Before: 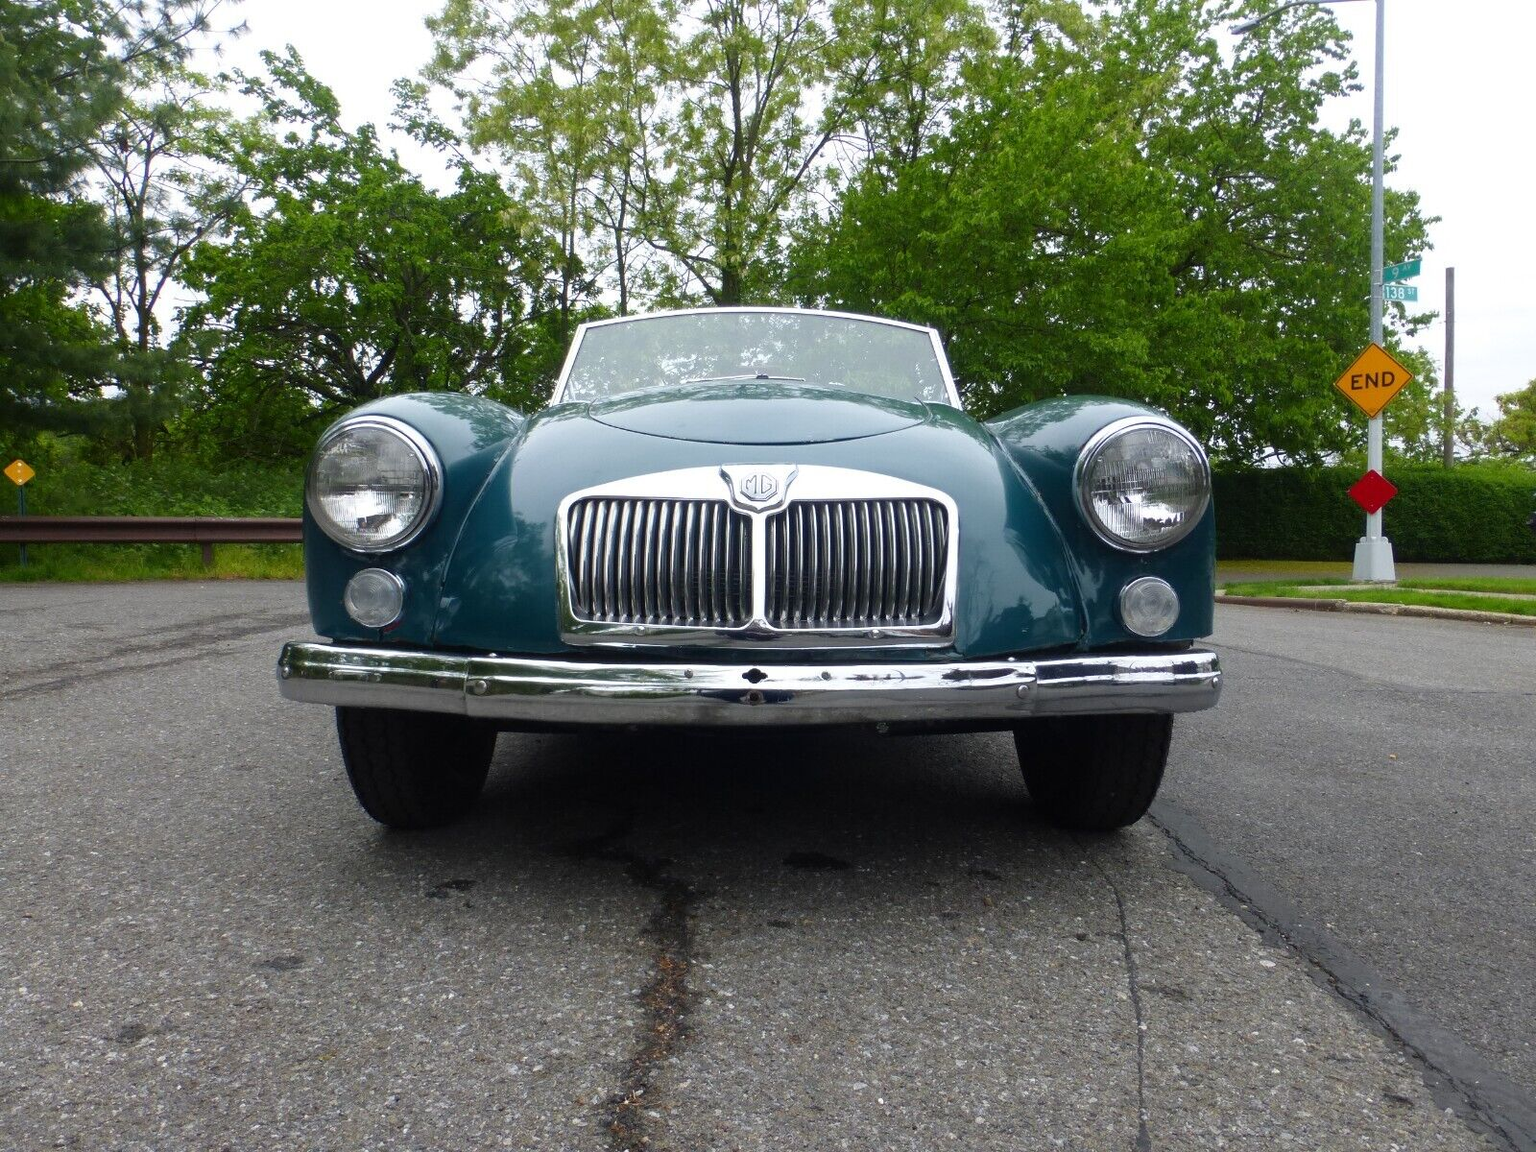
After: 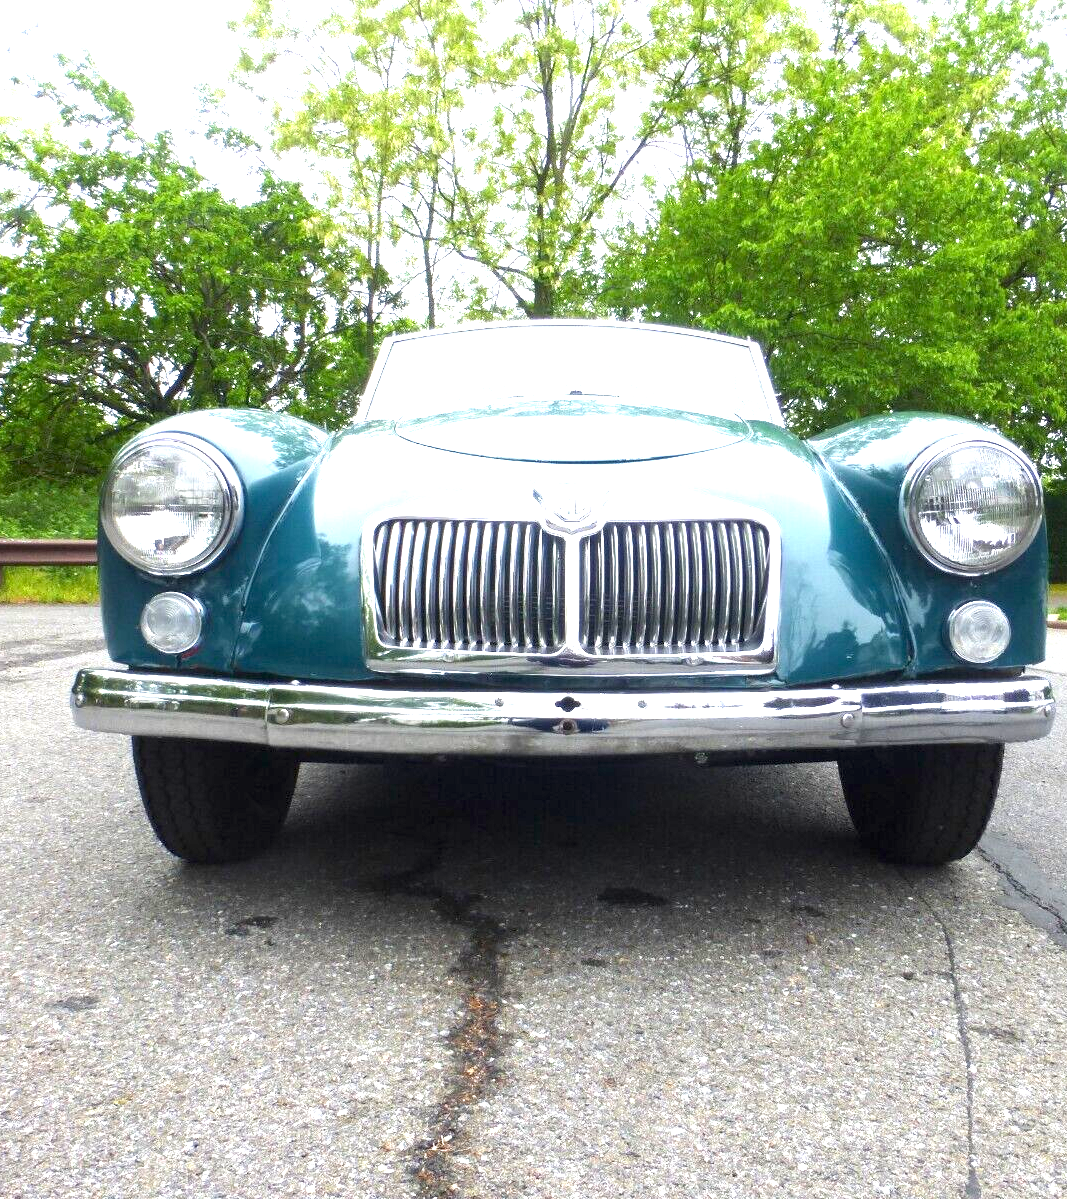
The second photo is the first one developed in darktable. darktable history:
crop and rotate: left 13.662%, right 19.597%
exposure: black level correction 0.001, exposure 1.82 EV, compensate highlight preservation false
